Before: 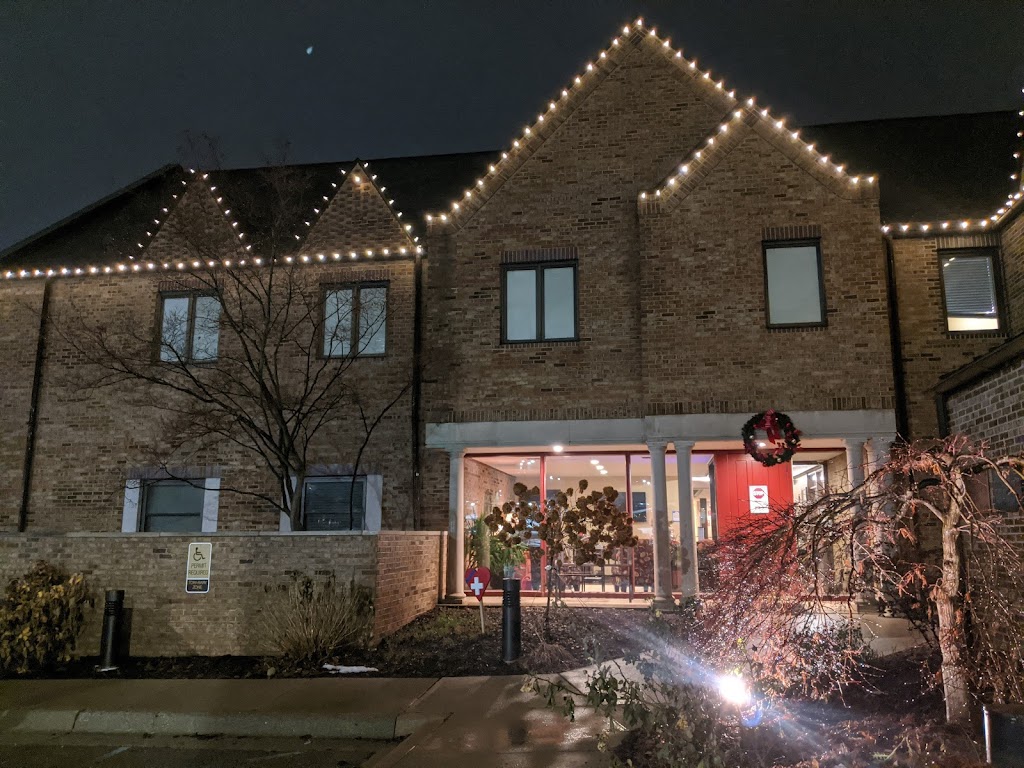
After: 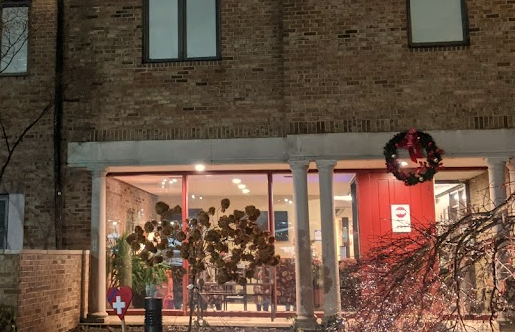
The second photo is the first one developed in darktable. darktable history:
white balance: red 1.029, blue 0.92
crop: left 35.03%, top 36.625%, right 14.663%, bottom 20.057%
